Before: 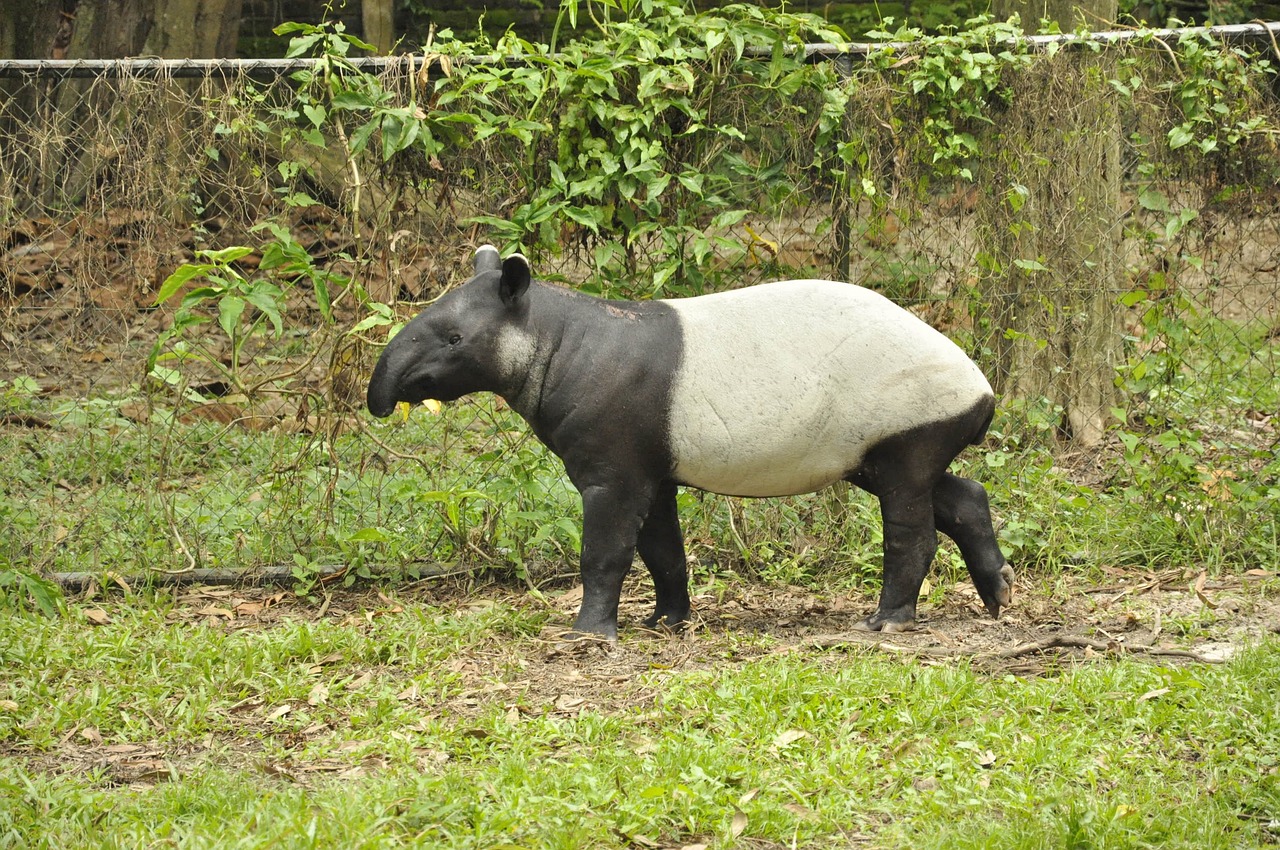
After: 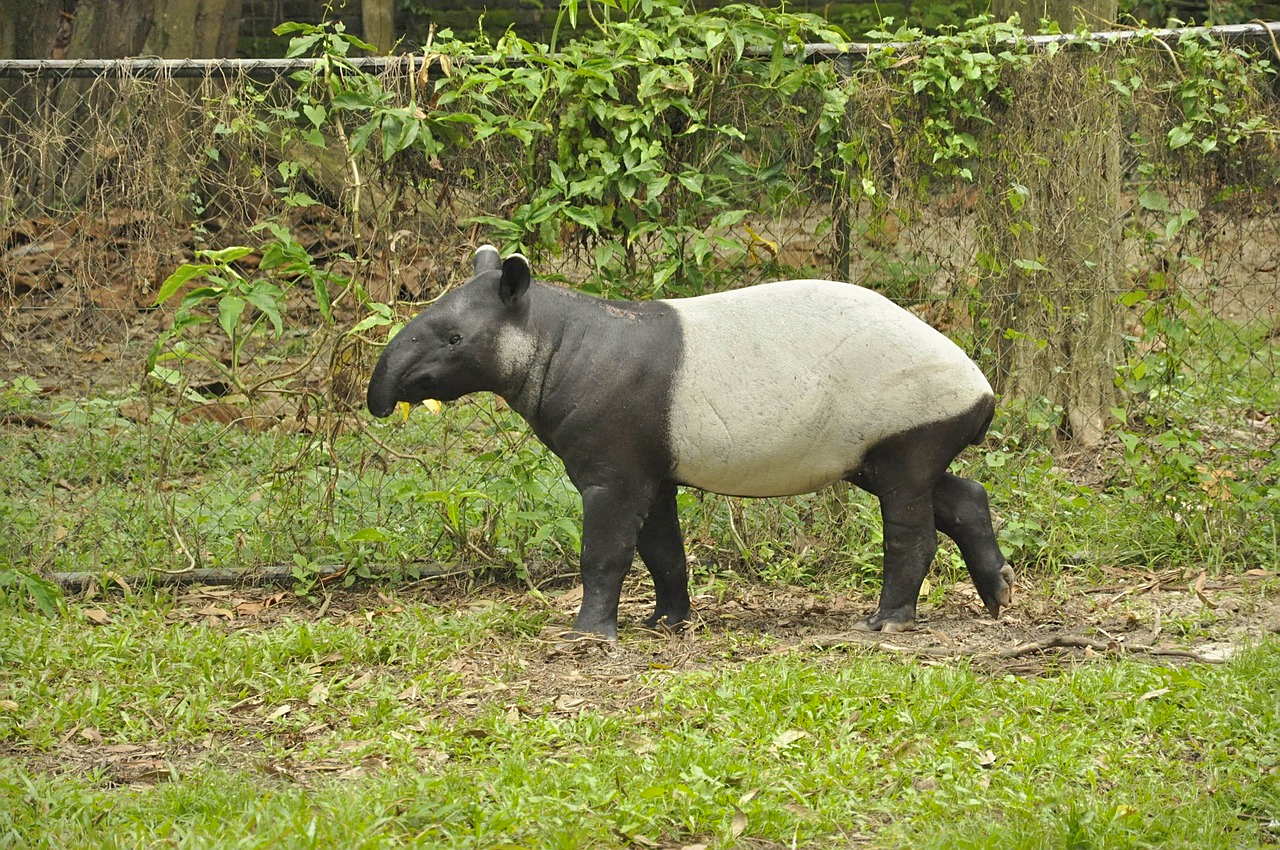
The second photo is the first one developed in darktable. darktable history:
shadows and highlights: on, module defaults
sharpen: amount 0.2
white balance: emerald 1
exposure: exposure -0.05 EV
